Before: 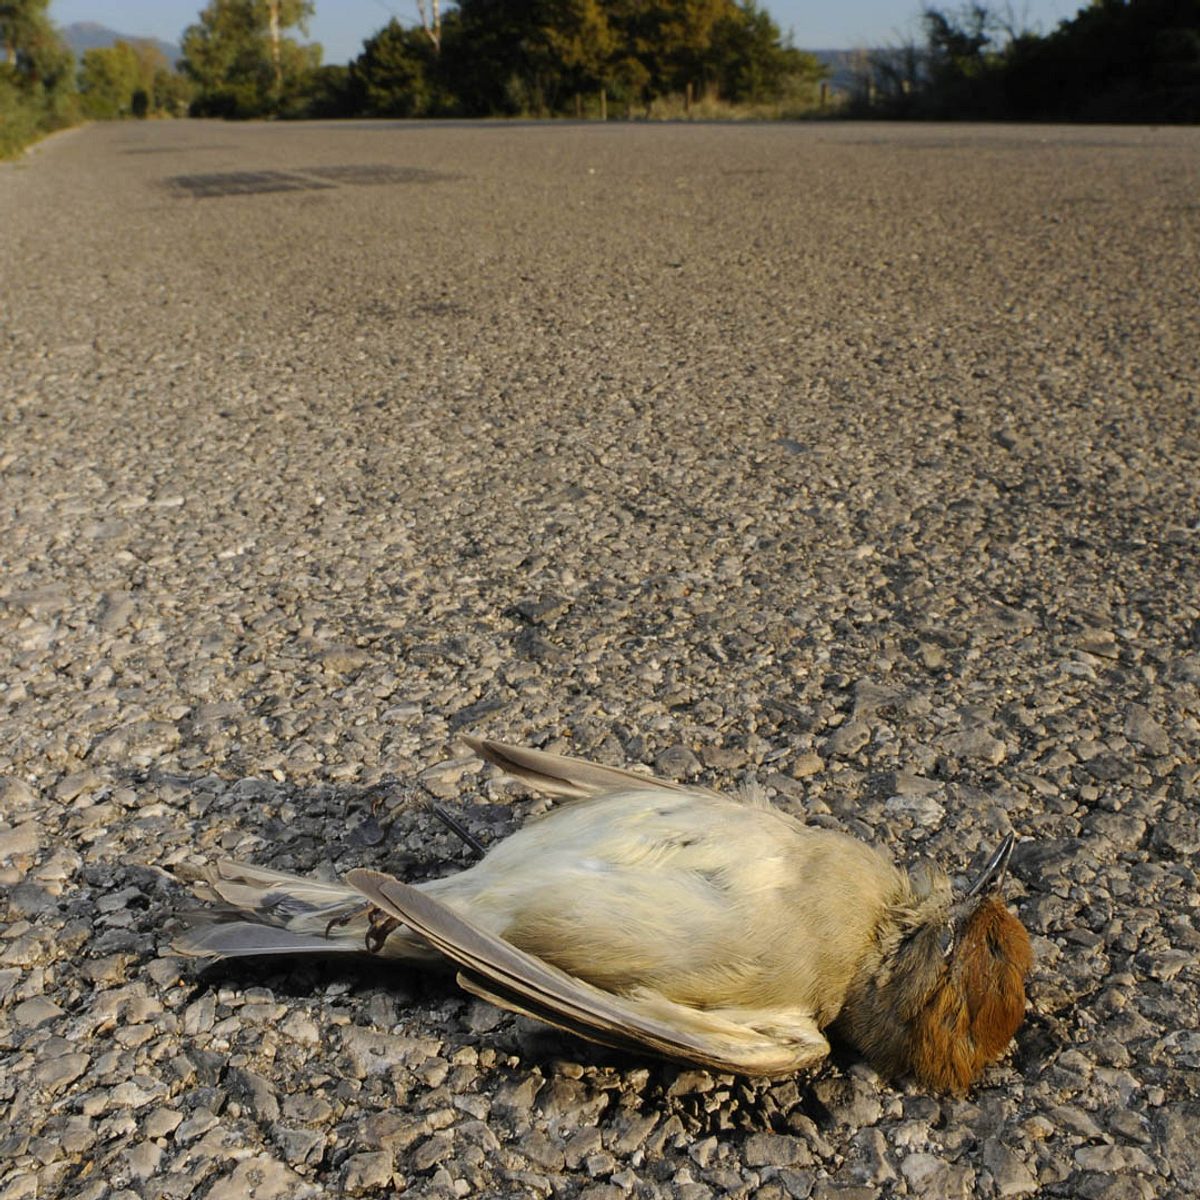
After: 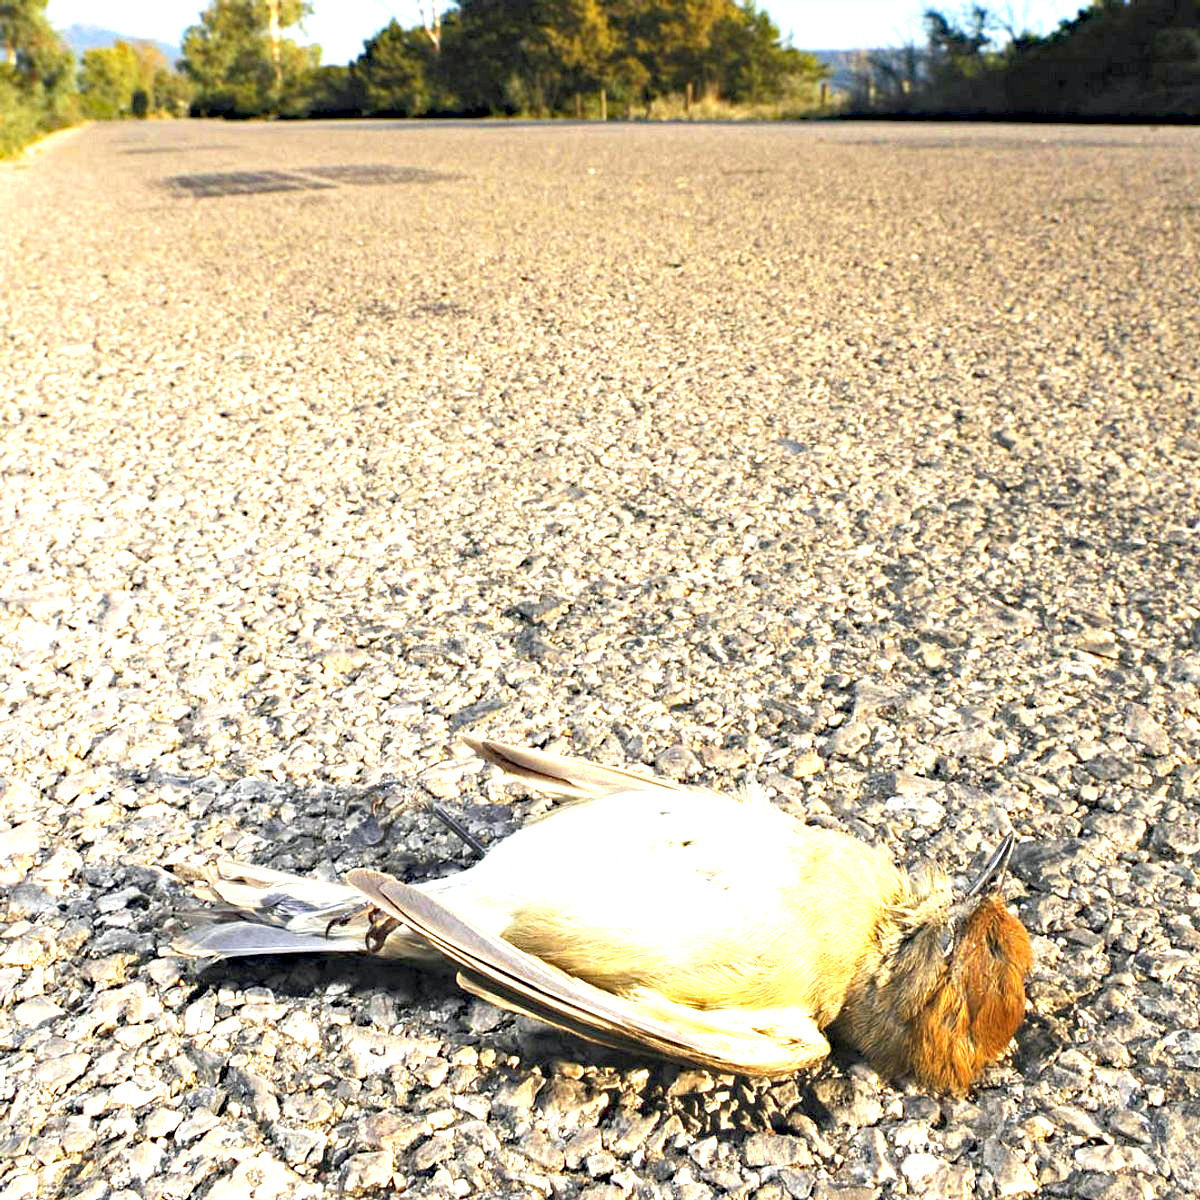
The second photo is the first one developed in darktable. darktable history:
base curve: curves: ch0 [(0, 0) (0.297, 0.298) (1, 1)], preserve colors none
shadows and highlights: shadows 43.06, highlights 6.94
exposure: black level correction 0, exposure 2.088 EV, compensate exposure bias true, compensate highlight preservation false
haze removal: strength 0.29, distance 0.25, compatibility mode true, adaptive false
